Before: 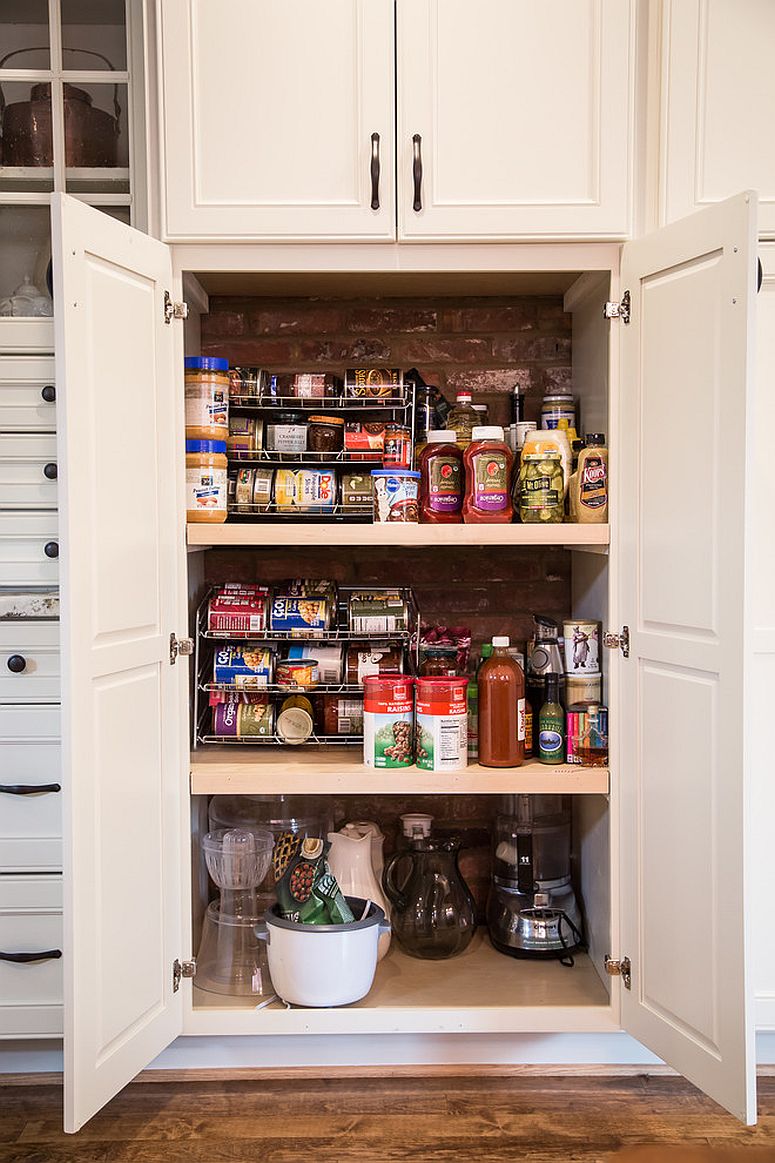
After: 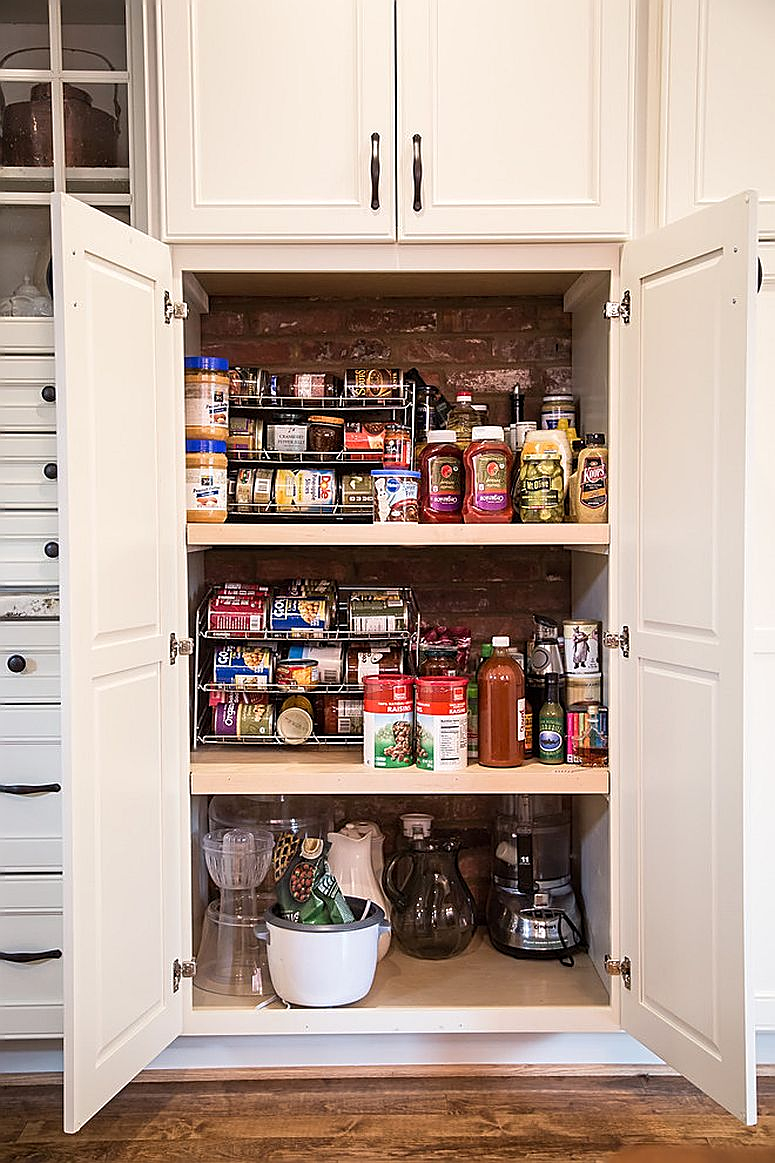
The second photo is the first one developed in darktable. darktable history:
exposure: exposure 0.081 EV, compensate highlight preservation false
sharpen: on, module defaults
rotate and perspective: automatic cropping off
